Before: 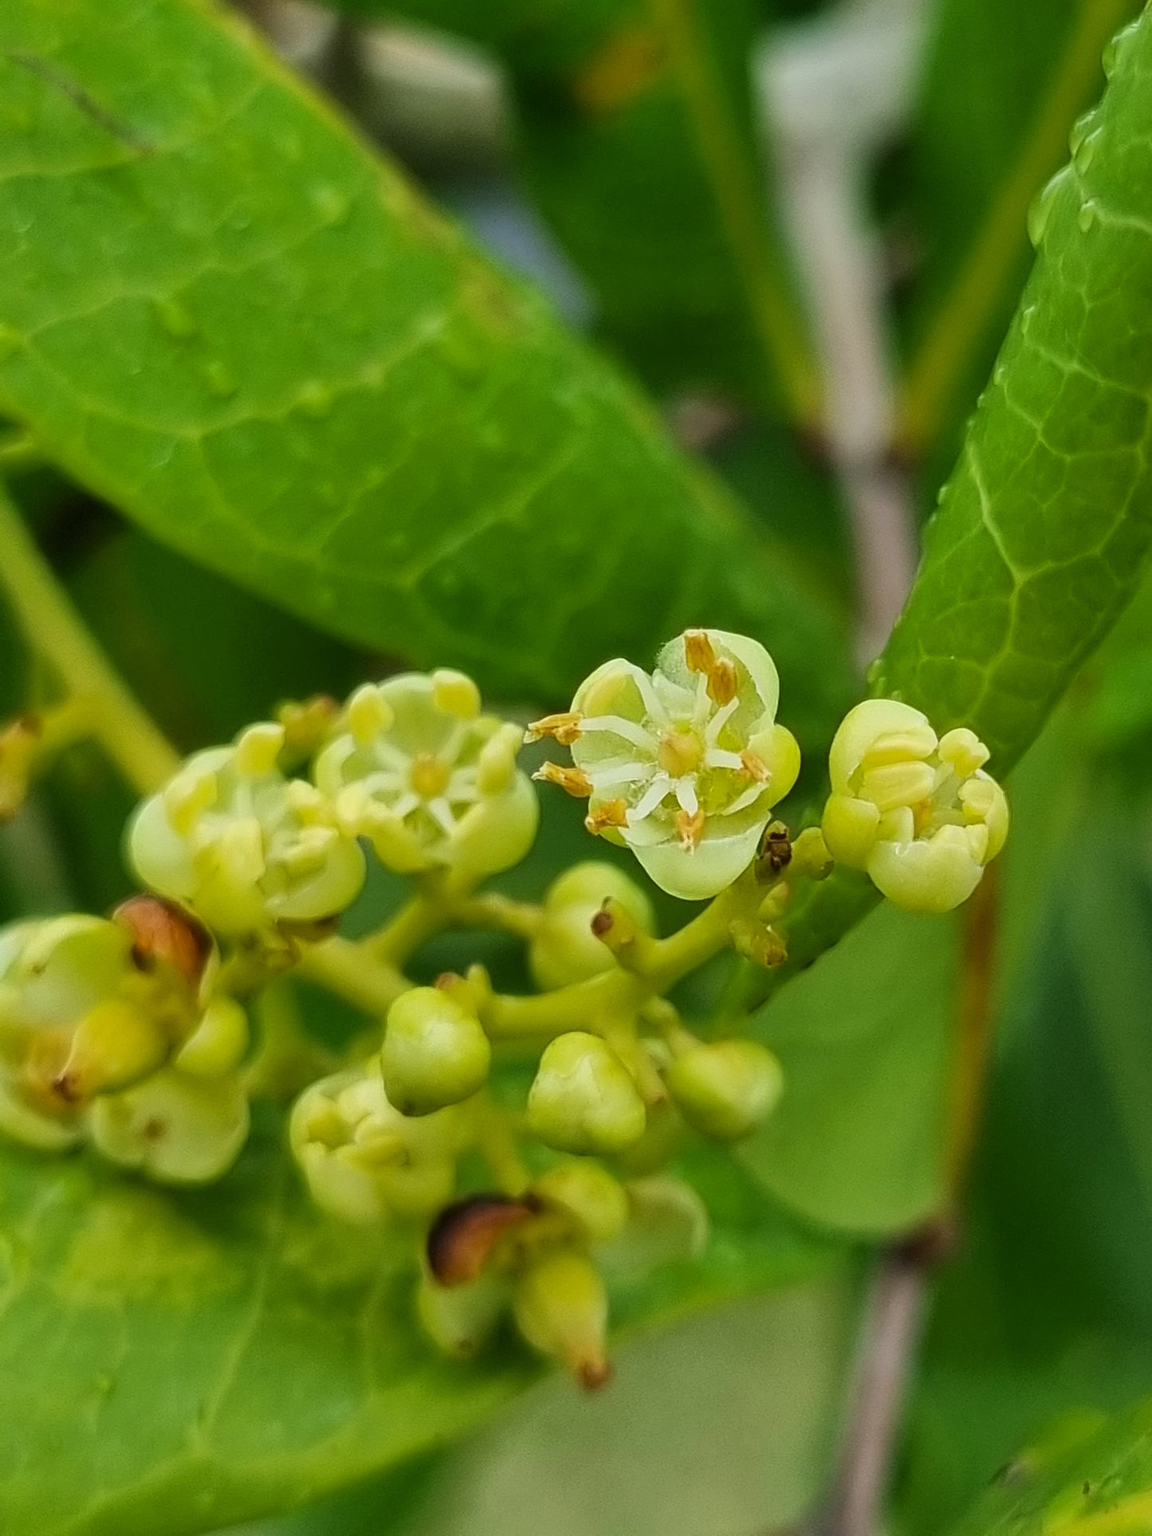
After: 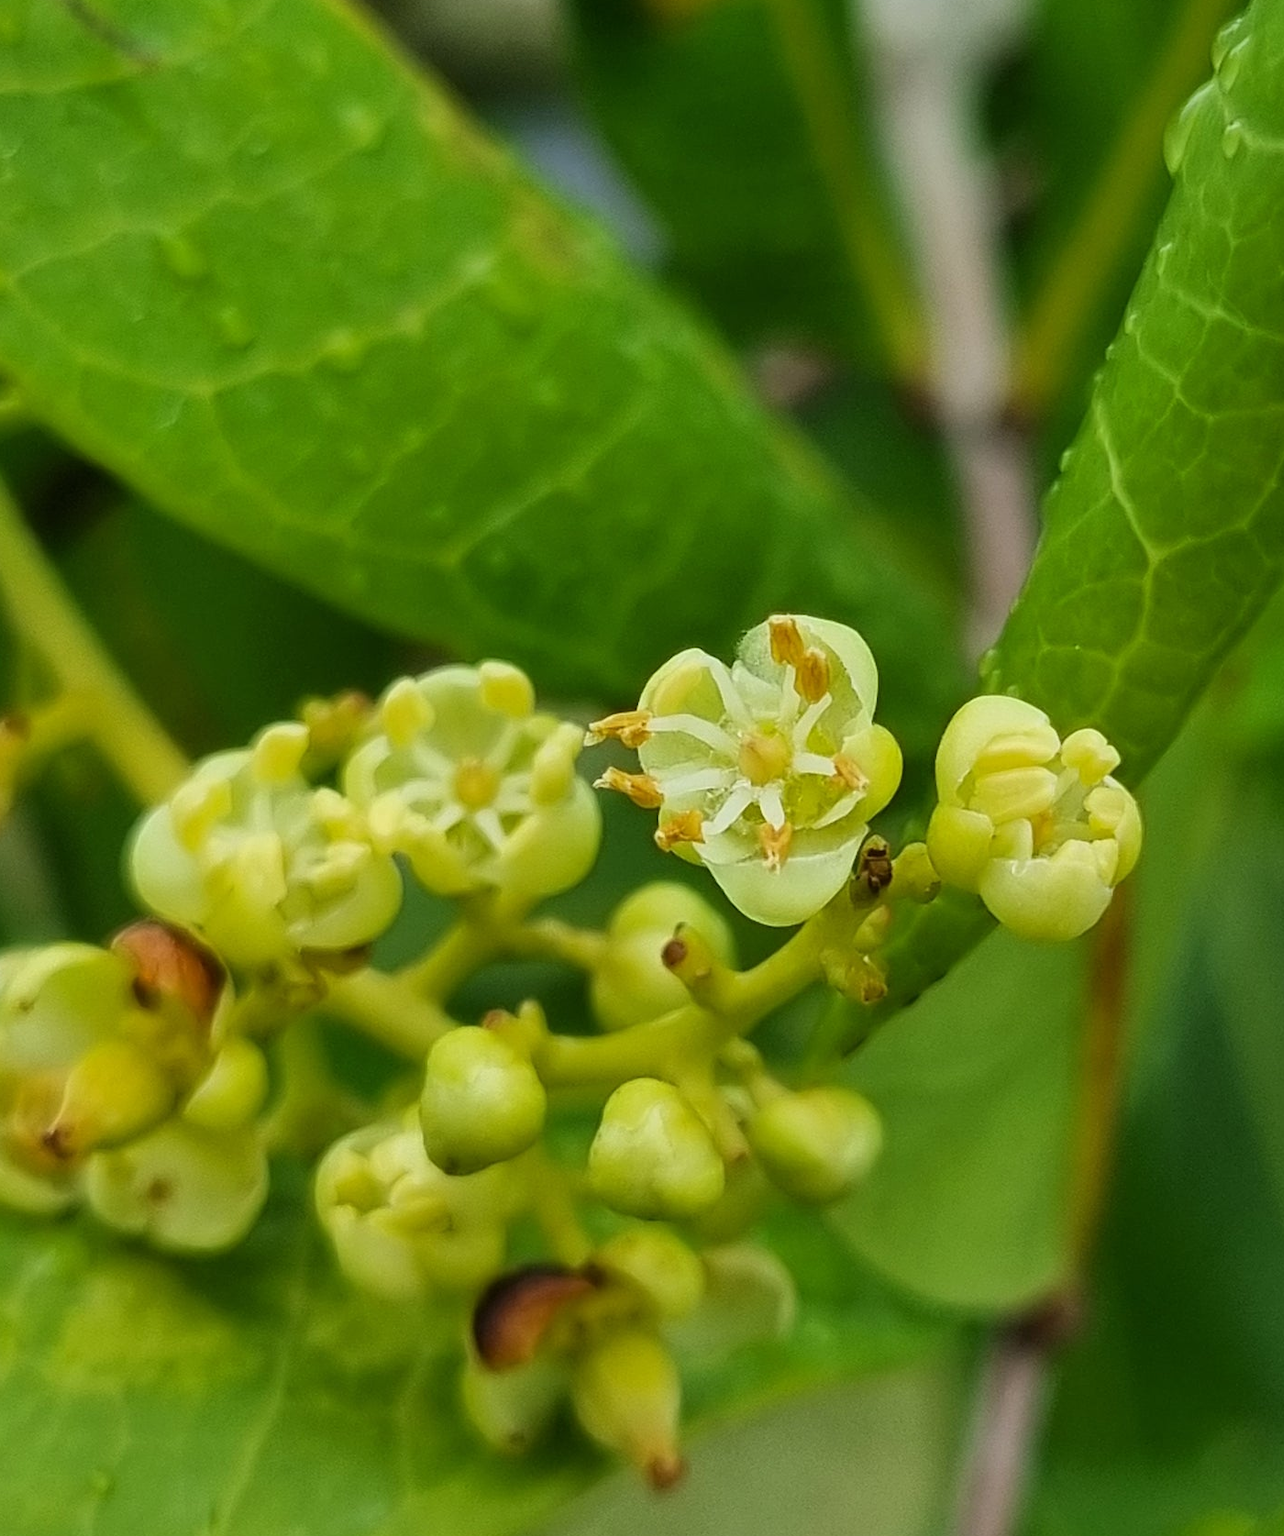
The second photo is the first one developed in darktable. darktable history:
crop: left 1.423%, top 6.184%, right 1.568%, bottom 6.843%
